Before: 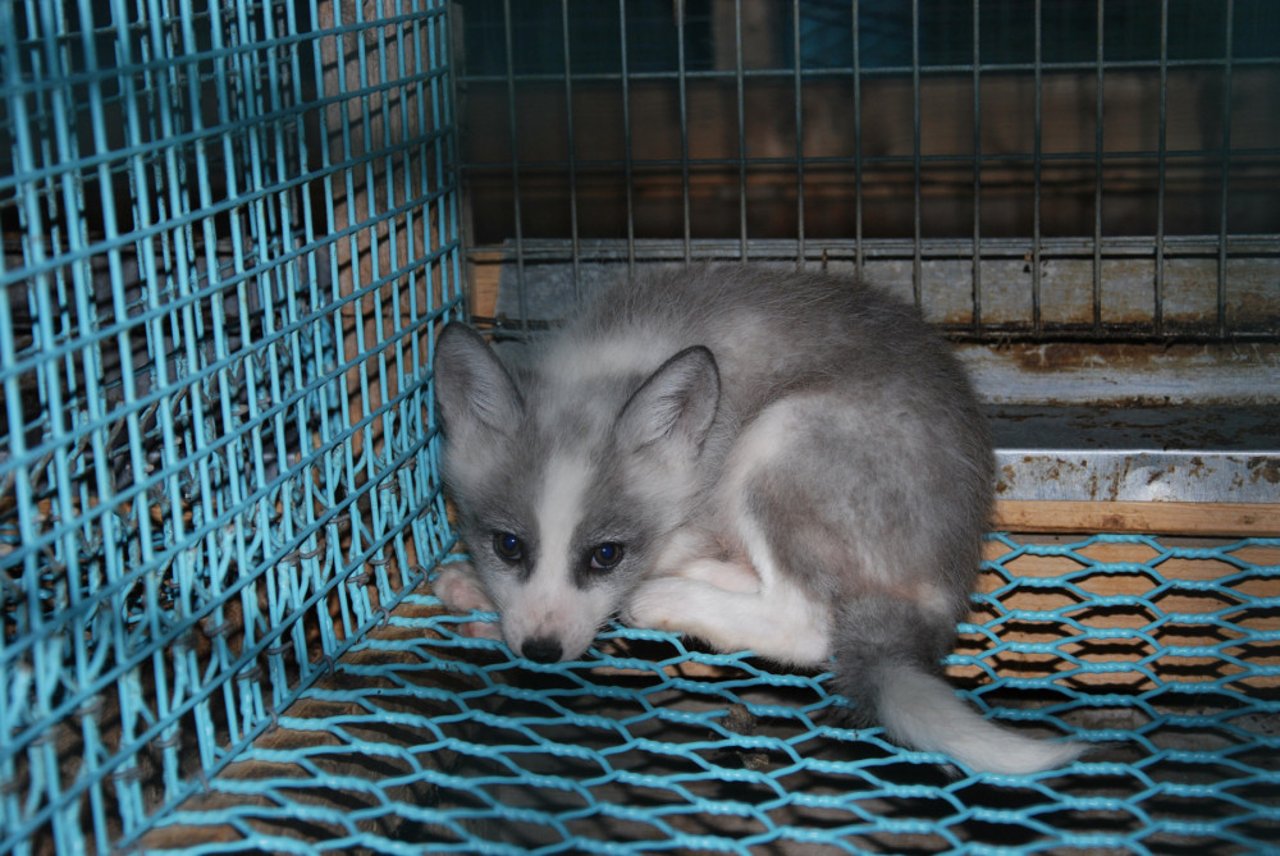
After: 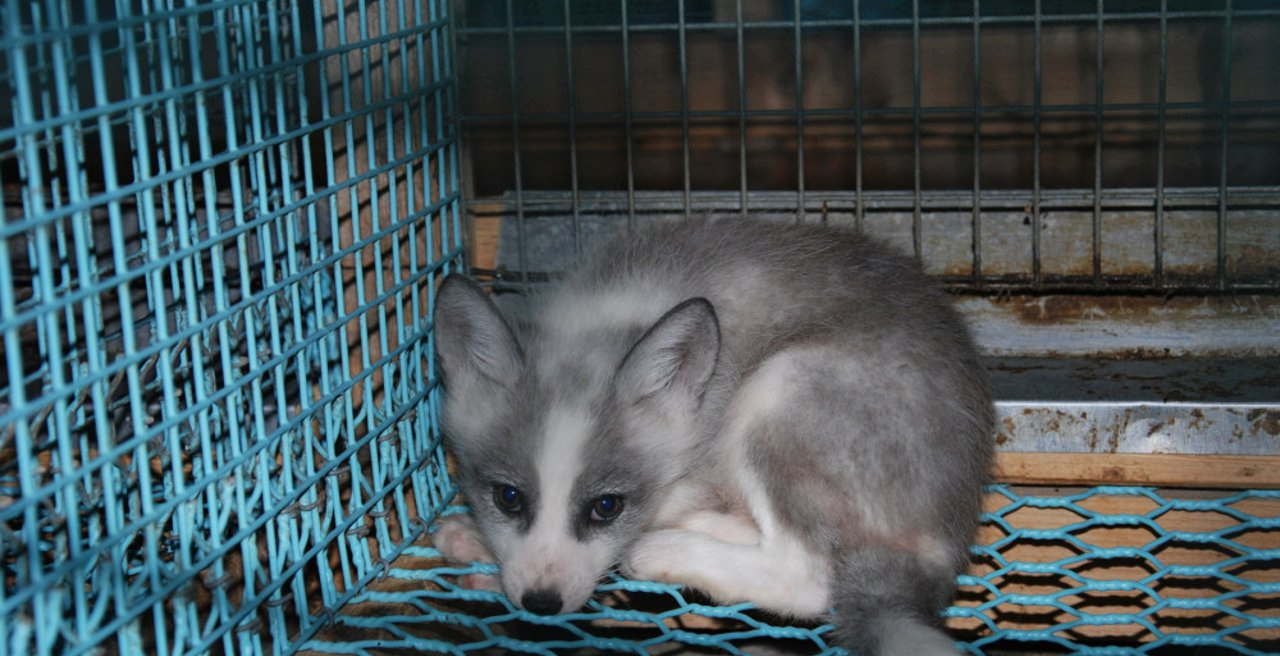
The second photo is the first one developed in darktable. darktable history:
shadows and highlights: shadows 20.55, highlights -20.99, soften with gaussian
crop: top 5.667%, bottom 17.637%
